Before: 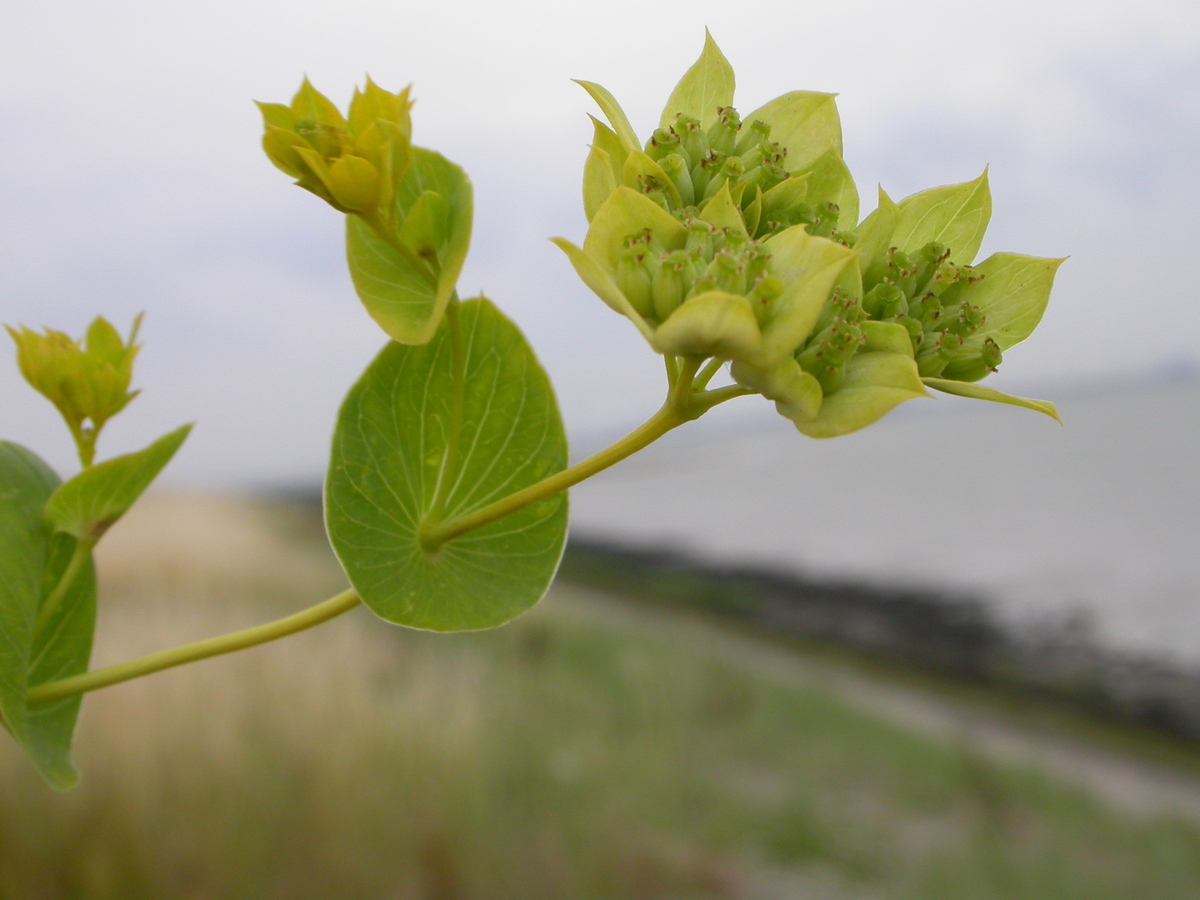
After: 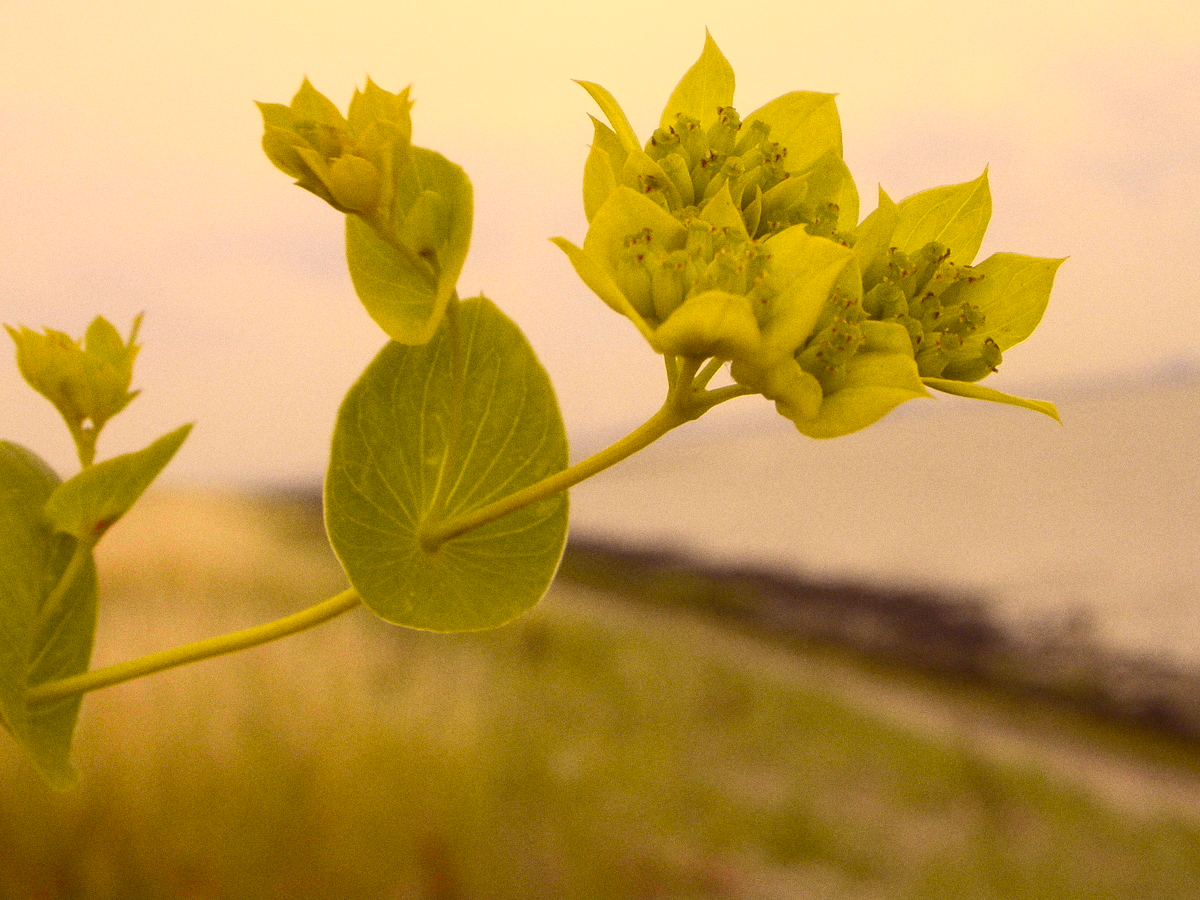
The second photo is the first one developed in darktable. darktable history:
color correction: highlights a* 10.12, highlights b* 39.04, shadows a* 14.62, shadows b* 3.37
tone curve: curves: ch0 [(0, 0.036) (0.119, 0.115) (0.466, 0.498) (0.715, 0.767) (0.817, 0.865) (1, 0.998)]; ch1 [(0, 0) (0.377, 0.416) (0.44, 0.461) (0.487, 0.49) (0.514, 0.517) (0.536, 0.577) (0.66, 0.724) (1, 1)]; ch2 [(0, 0) (0.38, 0.405) (0.463, 0.443) (0.492, 0.486) (0.526, 0.541) (0.578, 0.598) (0.653, 0.698) (1, 1)], color space Lab, independent channels, preserve colors none
grain: coarseness 0.09 ISO
